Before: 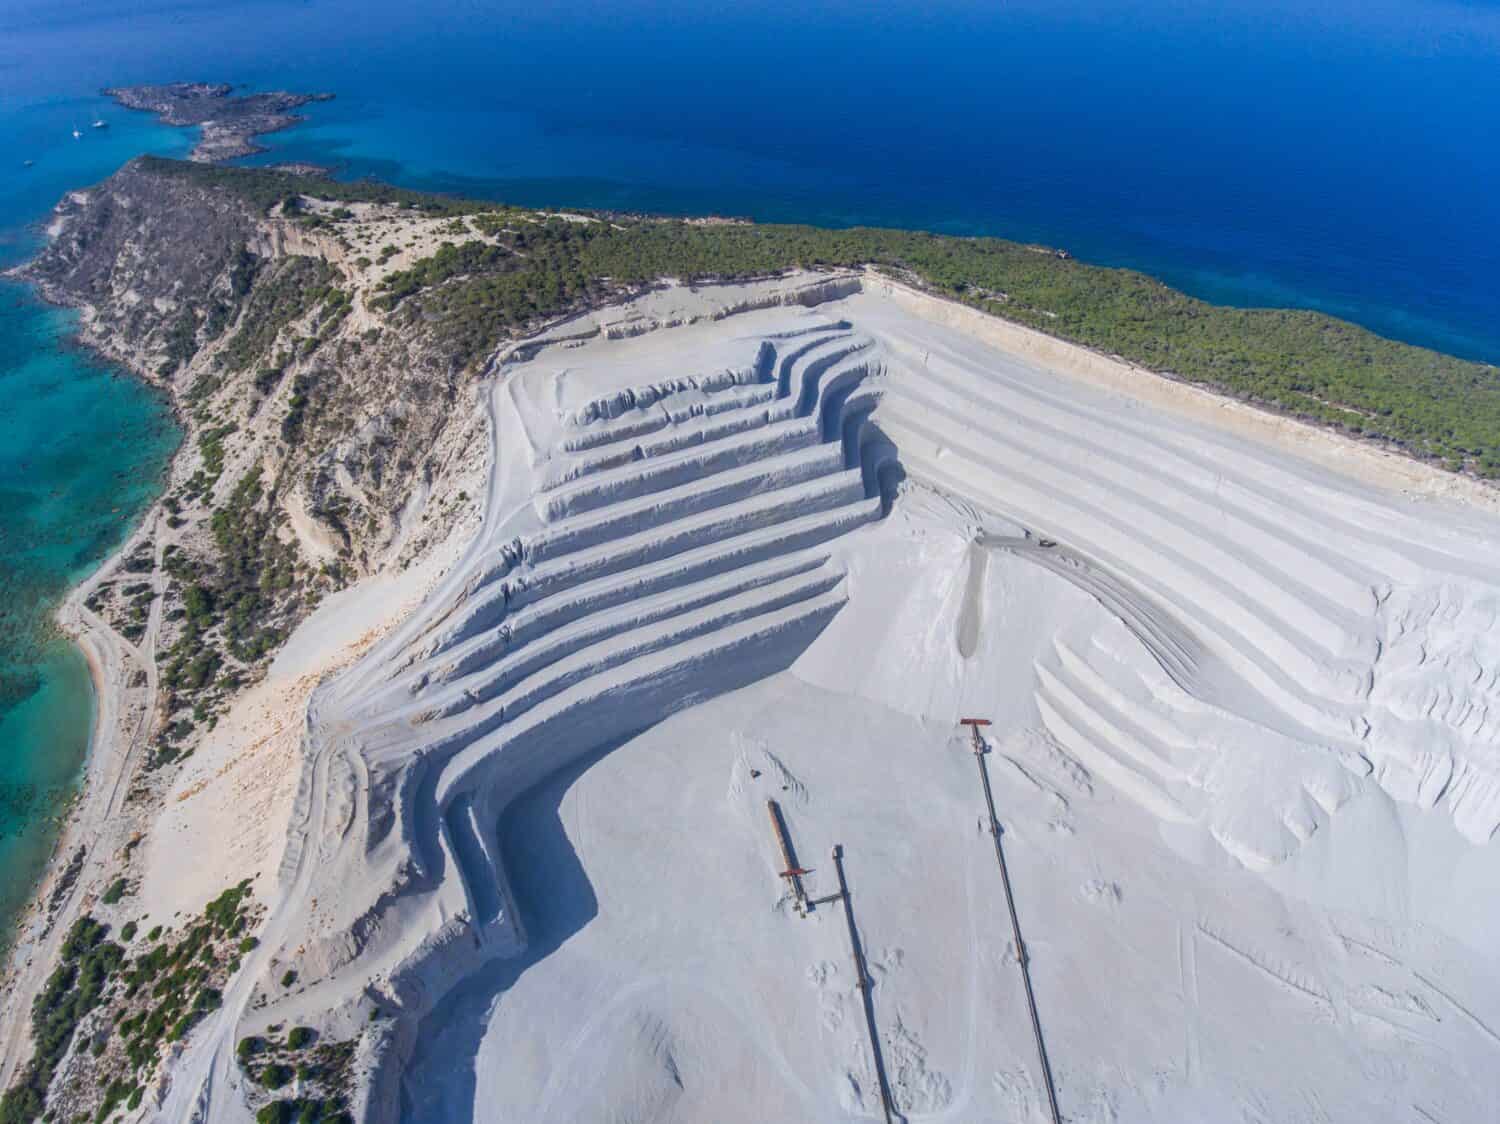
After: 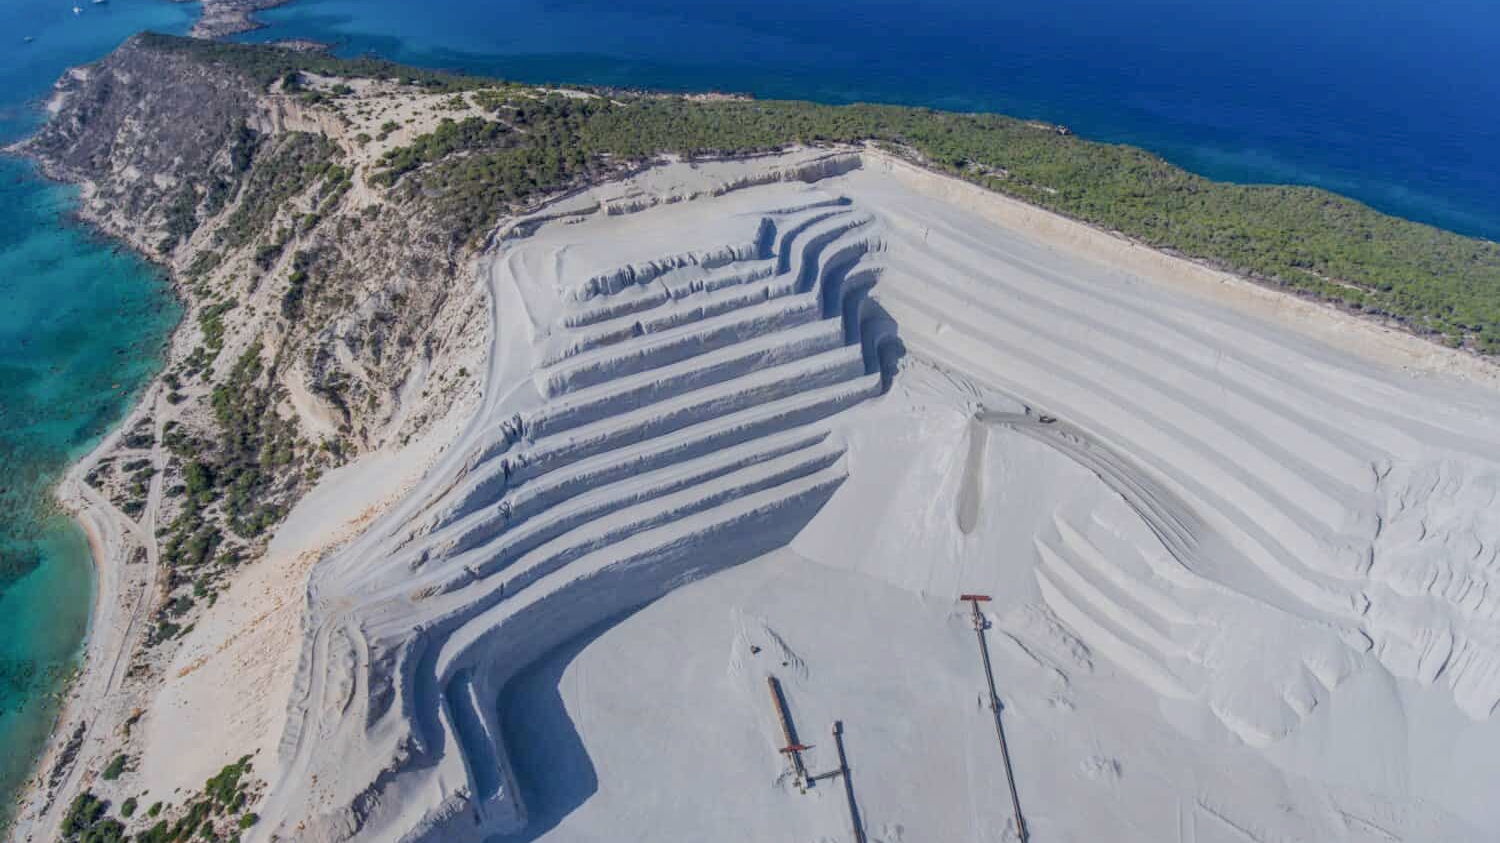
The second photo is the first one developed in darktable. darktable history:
local contrast: on, module defaults
tone equalizer: on, module defaults
filmic rgb: middle gray luminance 18.28%, black relative exposure -10.47 EV, white relative exposure 3.42 EV, target black luminance 0%, hardness 6.06, latitude 98.79%, contrast 0.842, shadows ↔ highlights balance 0.598%
crop: top 11.036%, bottom 13.94%
